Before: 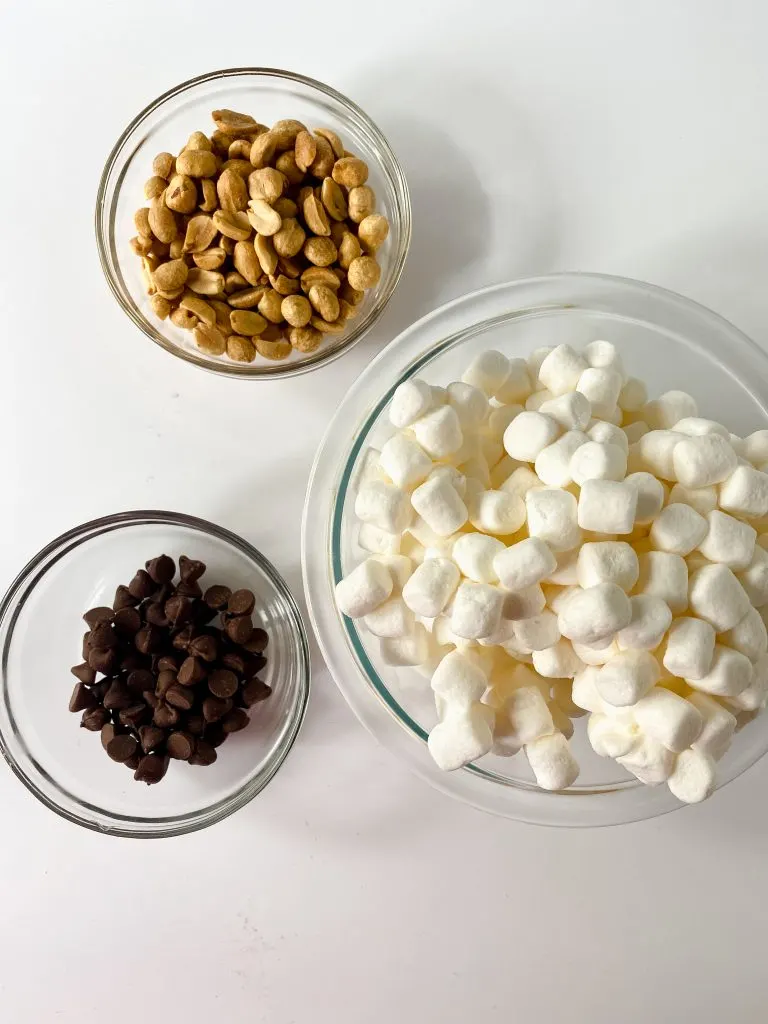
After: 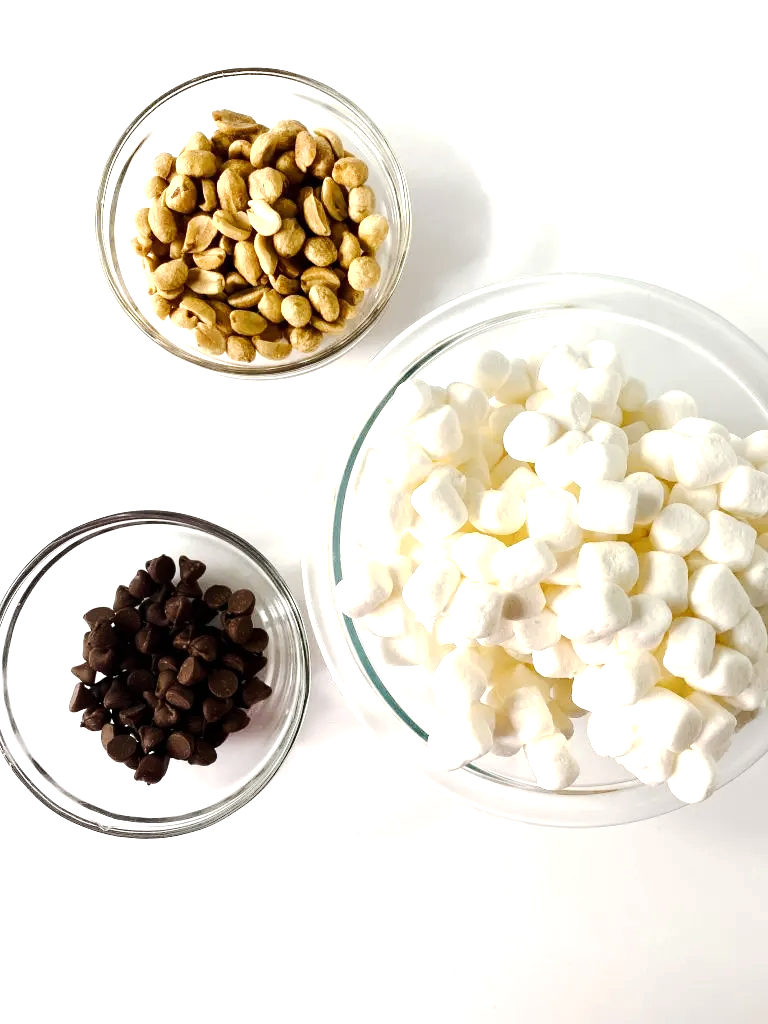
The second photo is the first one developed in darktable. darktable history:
base curve: curves: ch0 [(0, 0) (0.158, 0.273) (0.879, 0.895) (1, 1)], preserve colors none
tone equalizer: -8 EV -1.08 EV, -7 EV -1.01 EV, -6 EV -0.867 EV, -5 EV -0.578 EV, -3 EV 0.578 EV, -2 EV 0.867 EV, -1 EV 1.01 EV, +0 EV 1.08 EV, edges refinement/feathering 500, mask exposure compensation -1.57 EV, preserve details no
